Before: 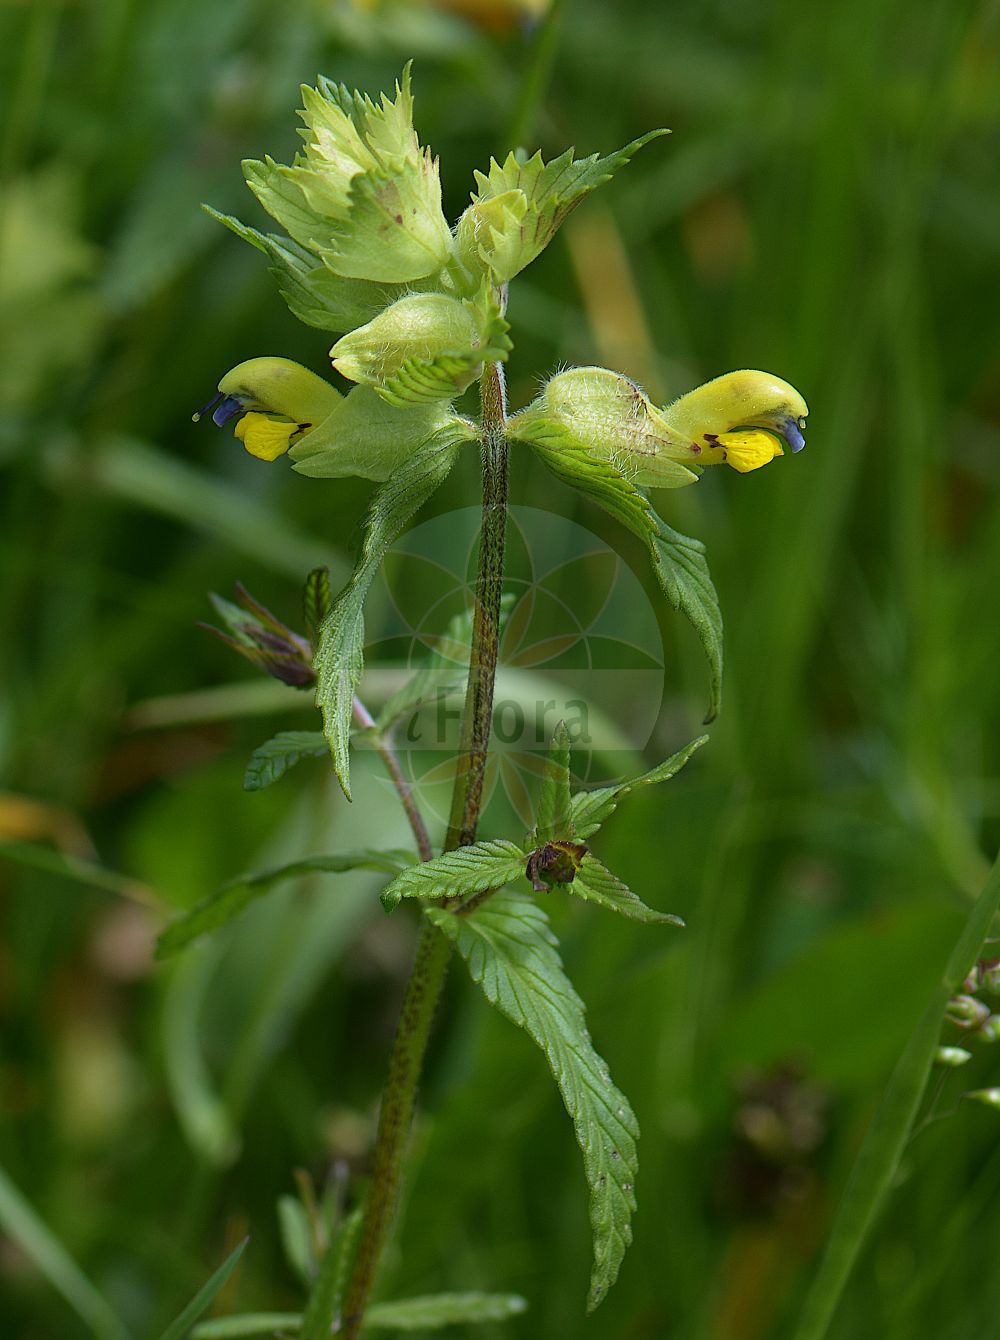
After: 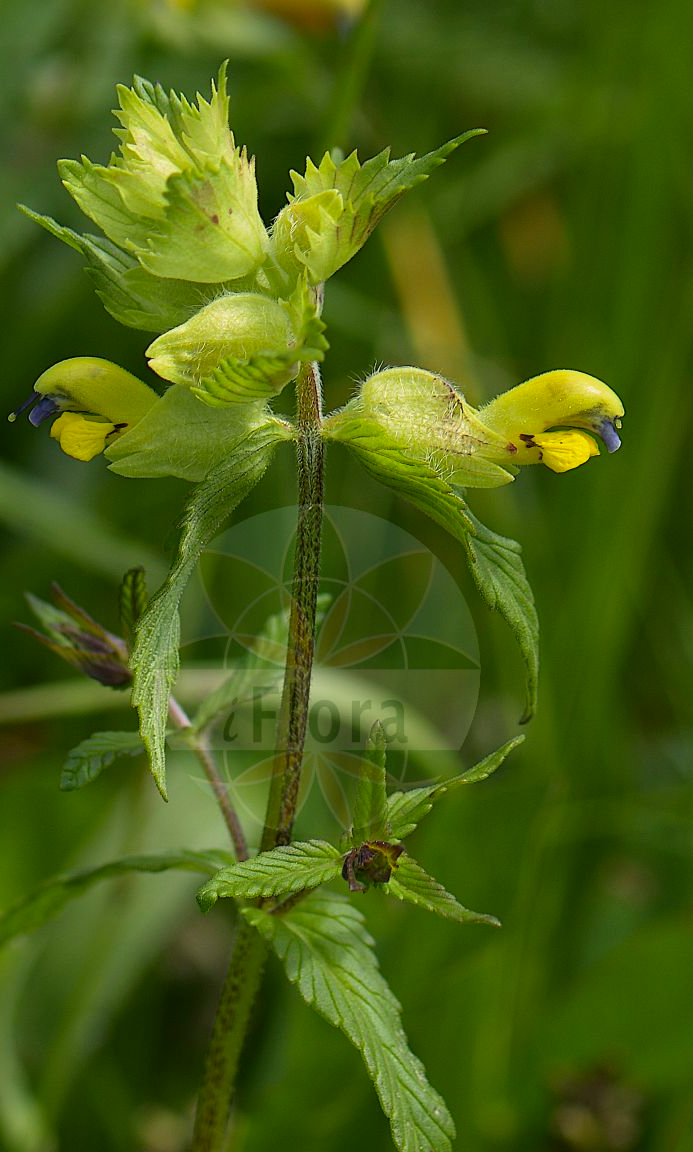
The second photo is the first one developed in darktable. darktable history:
crop: left 18.479%, right 12.2%, bottom 13.971%
tone equalizer: -8 EV -0.002 EV, -7 EV 0.005 EV, -6 EV -0.009 EV, -5 EV 0.011 EV, -4 EV -0.012 EV, -3 EV 0.007 EV, -2 EV -0.062 EV, -1 EV -0.293 EV, +0 EV -0.582 EV, smoothing diameter 2%, edges refinement/feathering 20, mask exposure compensation -1.57 EV, filter diffusion 5
color correction: highlights a* 1.39, highlights b* 17.83
